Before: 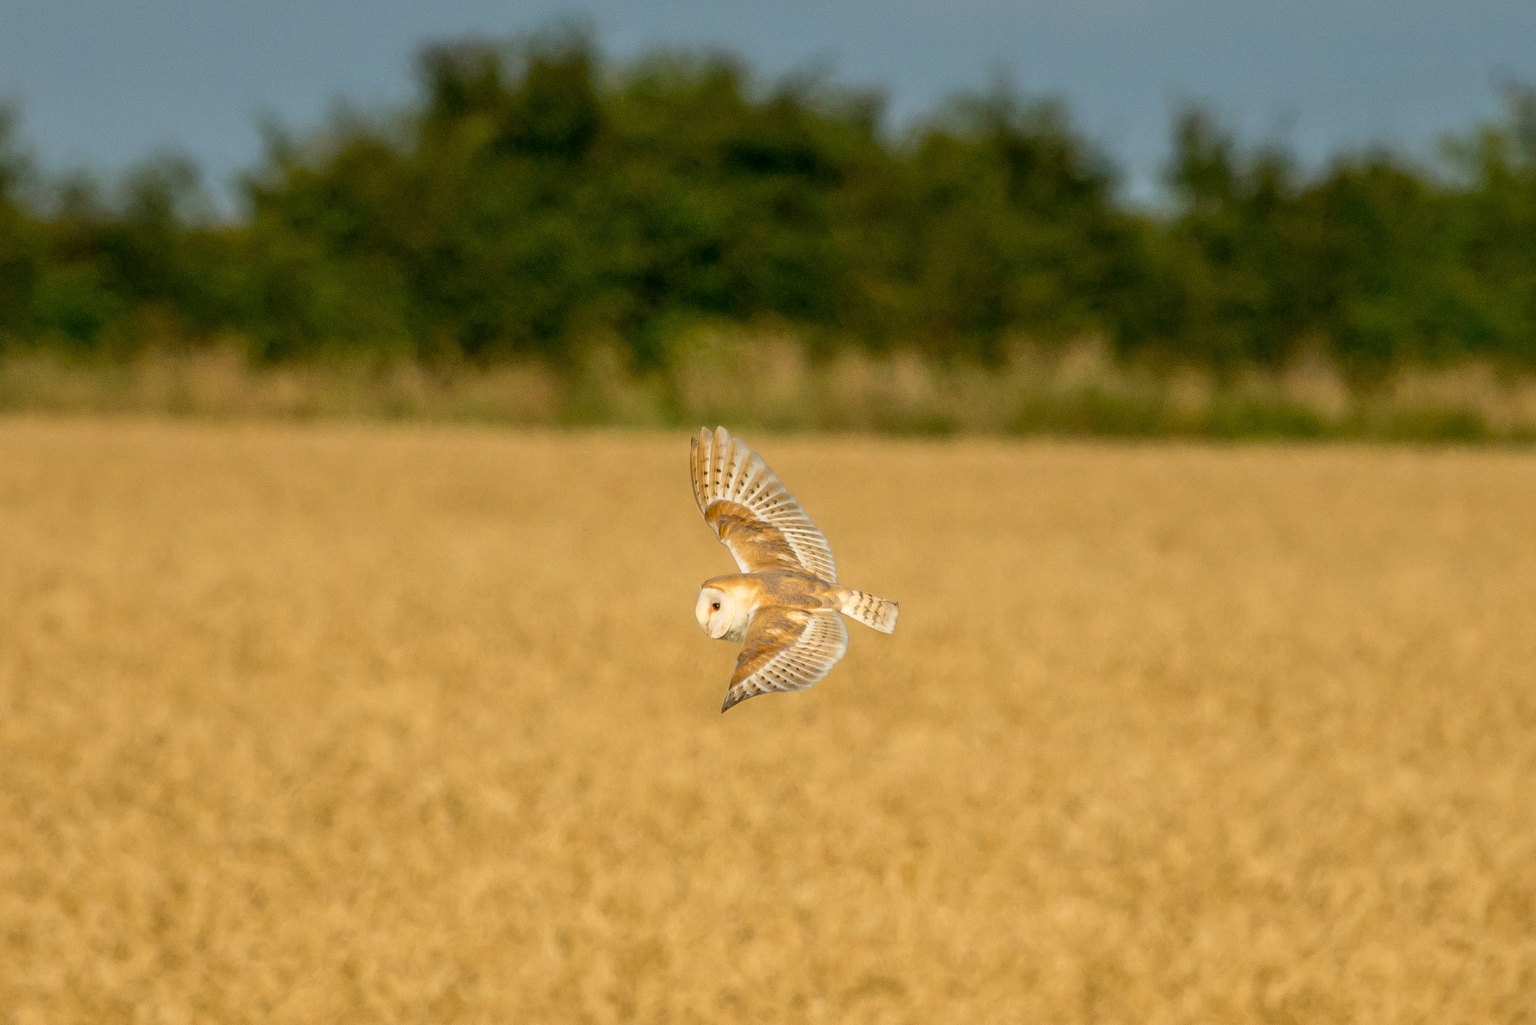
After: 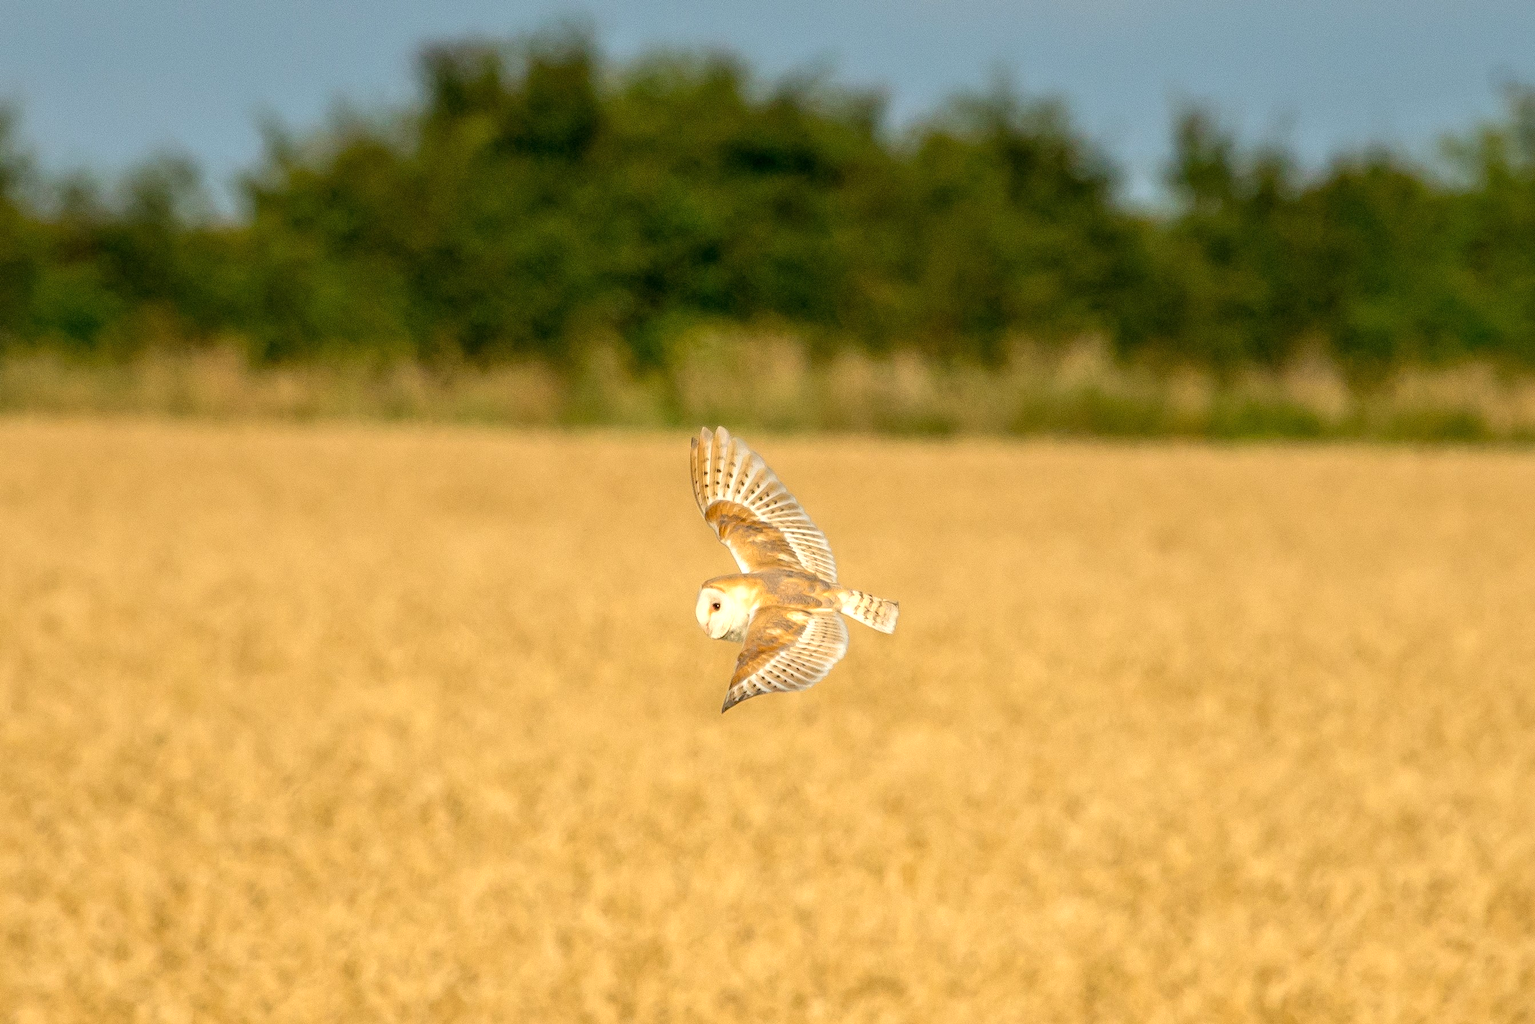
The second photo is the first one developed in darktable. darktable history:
exposure: exposure 0.489 EV, compensate highlight preservation false
